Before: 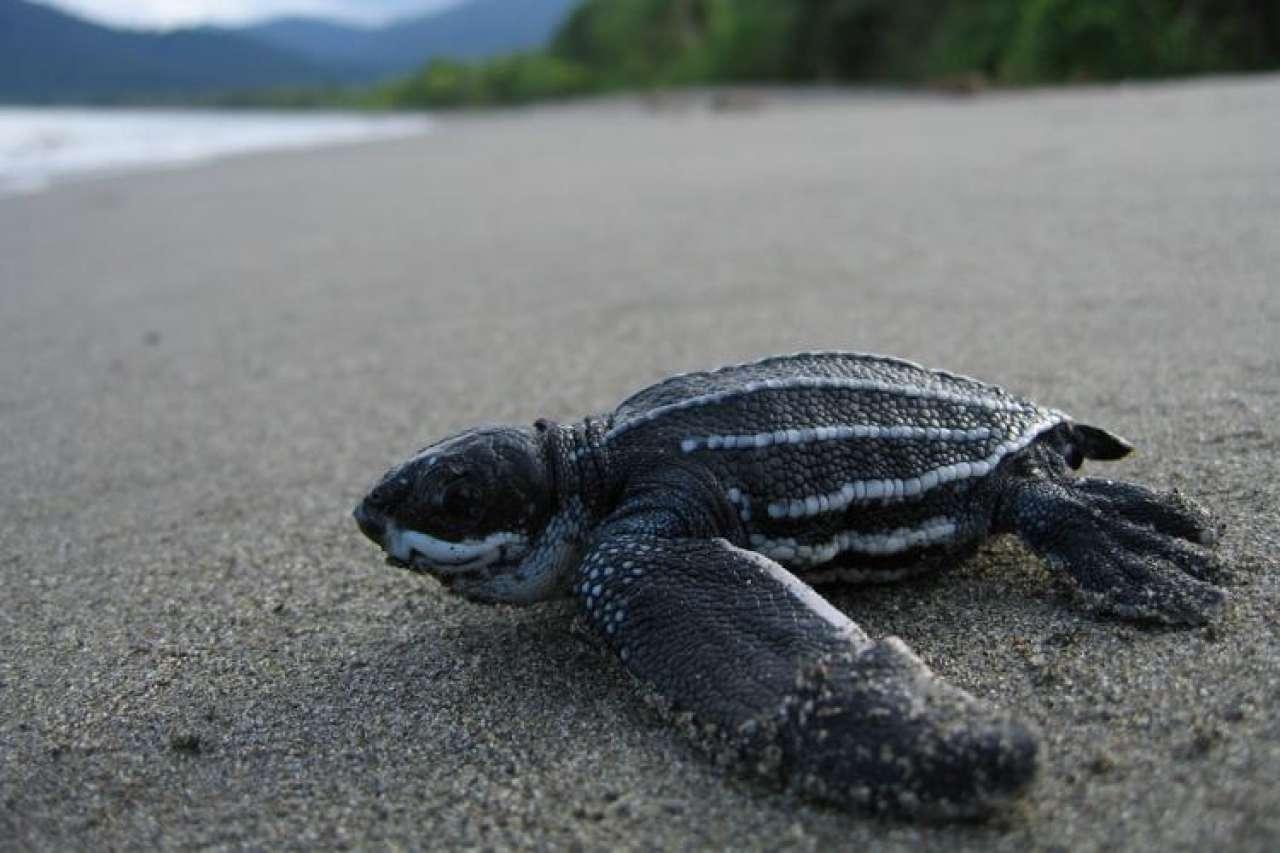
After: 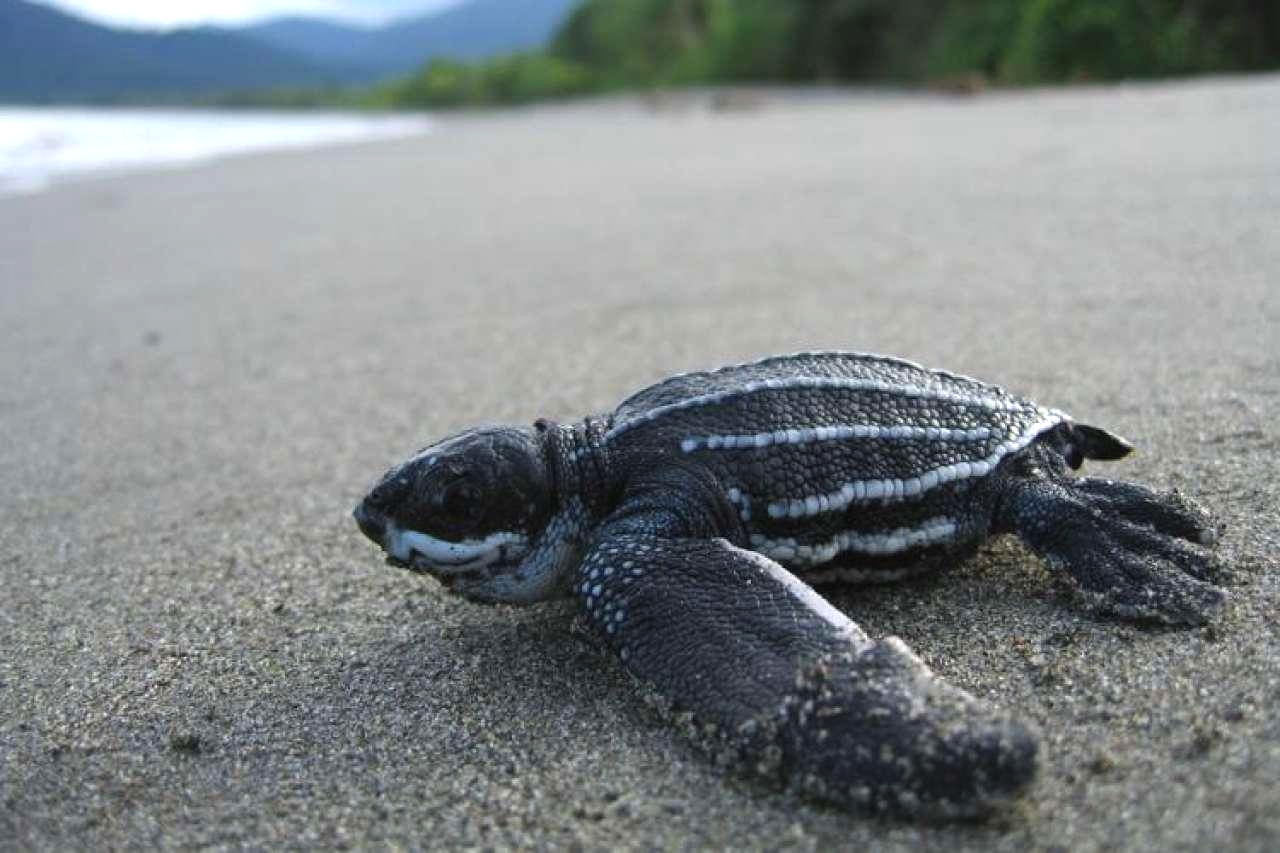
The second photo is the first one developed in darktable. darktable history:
rgb levels: preserve colors max RGB
exposure: black level correction -0.002, exposure 0.54 EV, compensate highlight preservation false
